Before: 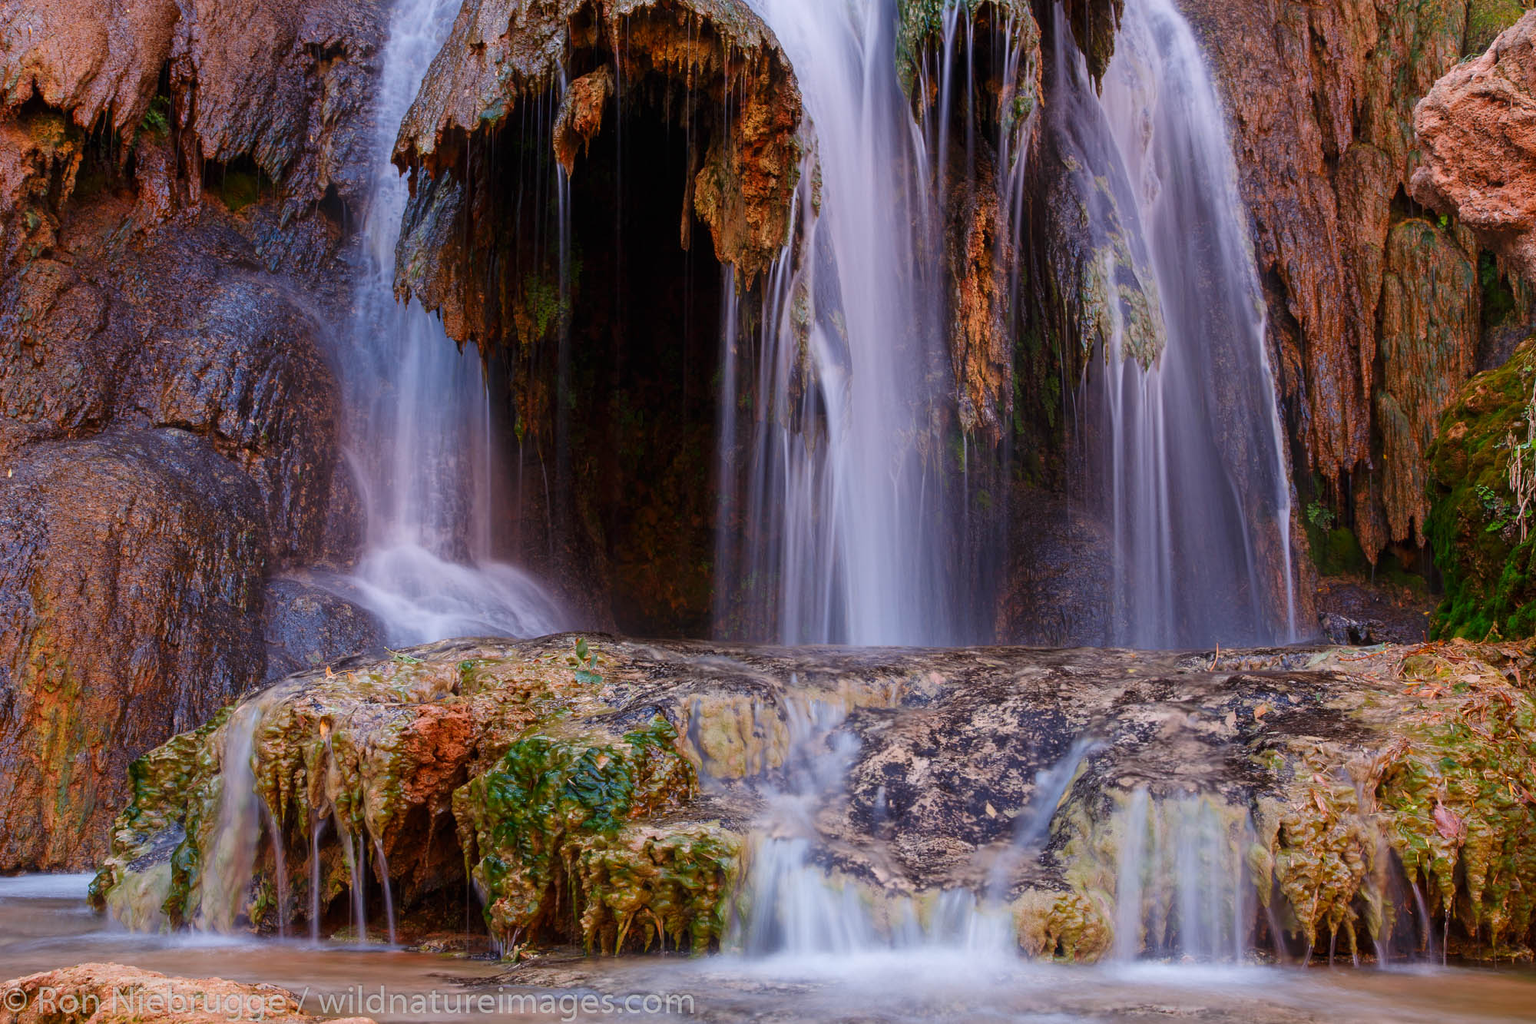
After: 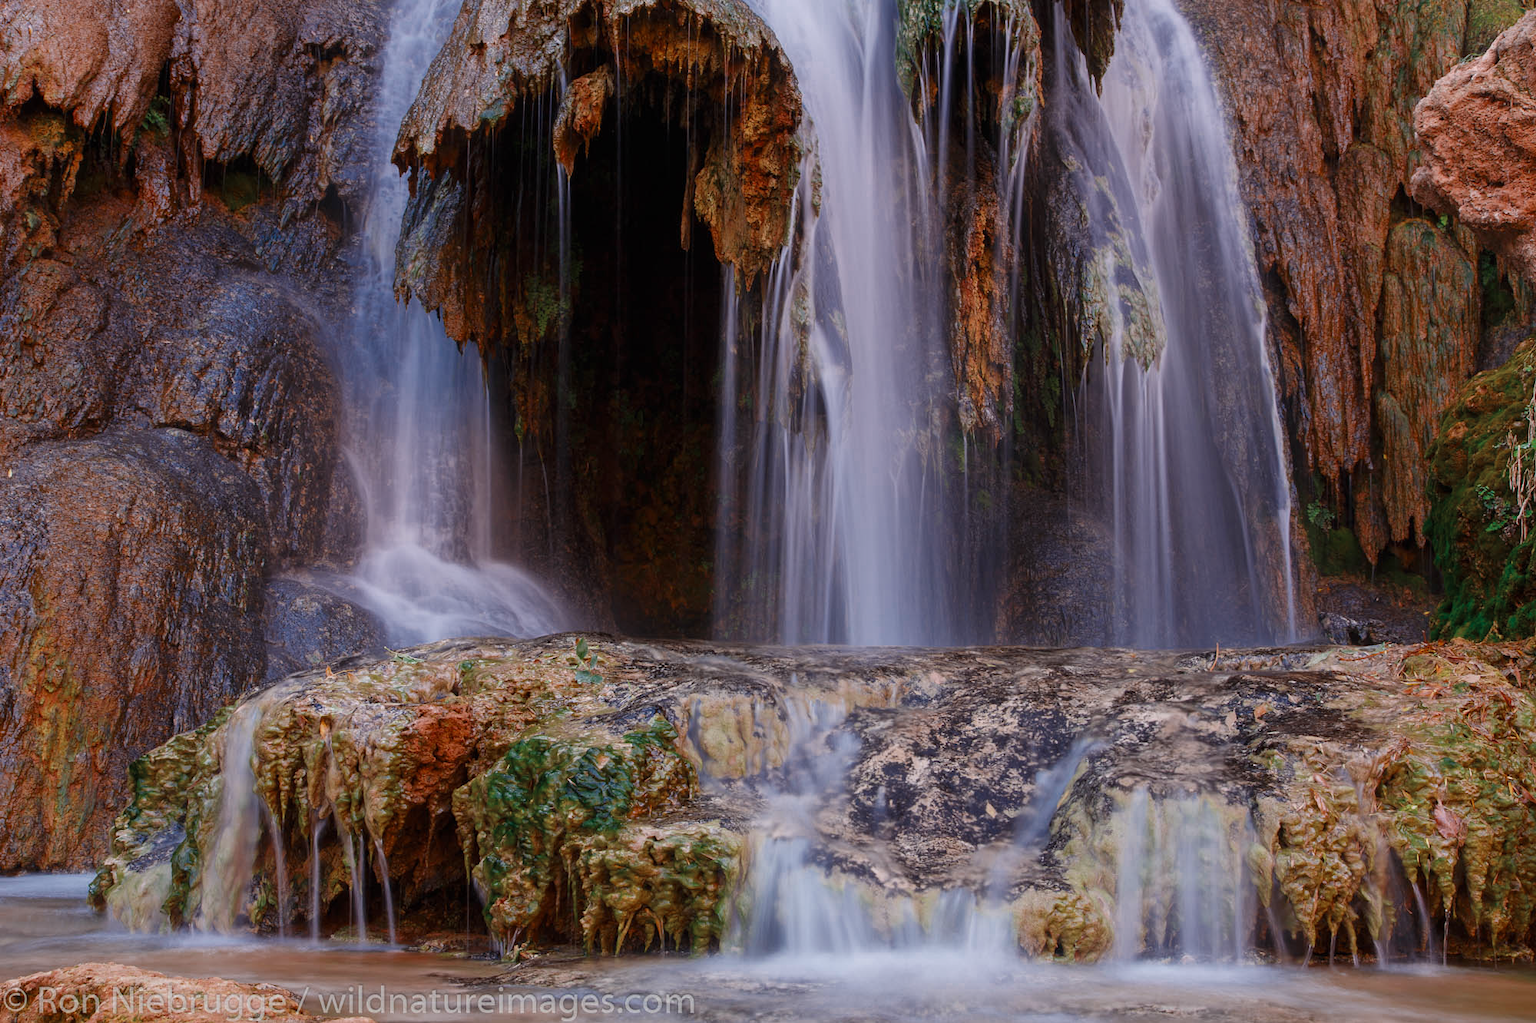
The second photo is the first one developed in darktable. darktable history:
color correction: highlights a* -0.117, highlights b* 0.092
color zones: curves: ch0 [(0, 0.5) (0.125, 0.4) (0.25, 0.5) (0.375, 0.4) (0.5, 0.4) (0.625, 0.35) (0.75, 0.35) (0.875, 0.5)]; ch1 [(0, 0.35) (0.125, 0.45) (0.25, 0.35) (0.375, 0.35) (0.5, 0.35) (0.625, 0.35) (0.75, 0.45) (0.875, 0.35)]; ch2 [(0, 0.6) (0.125, 0.5) (0.25, 0.5) (0.375, 0.6) (0.5, 0.6) (0.625, 0.5) (0.75, 0.5) (0.875, 0.5)]
